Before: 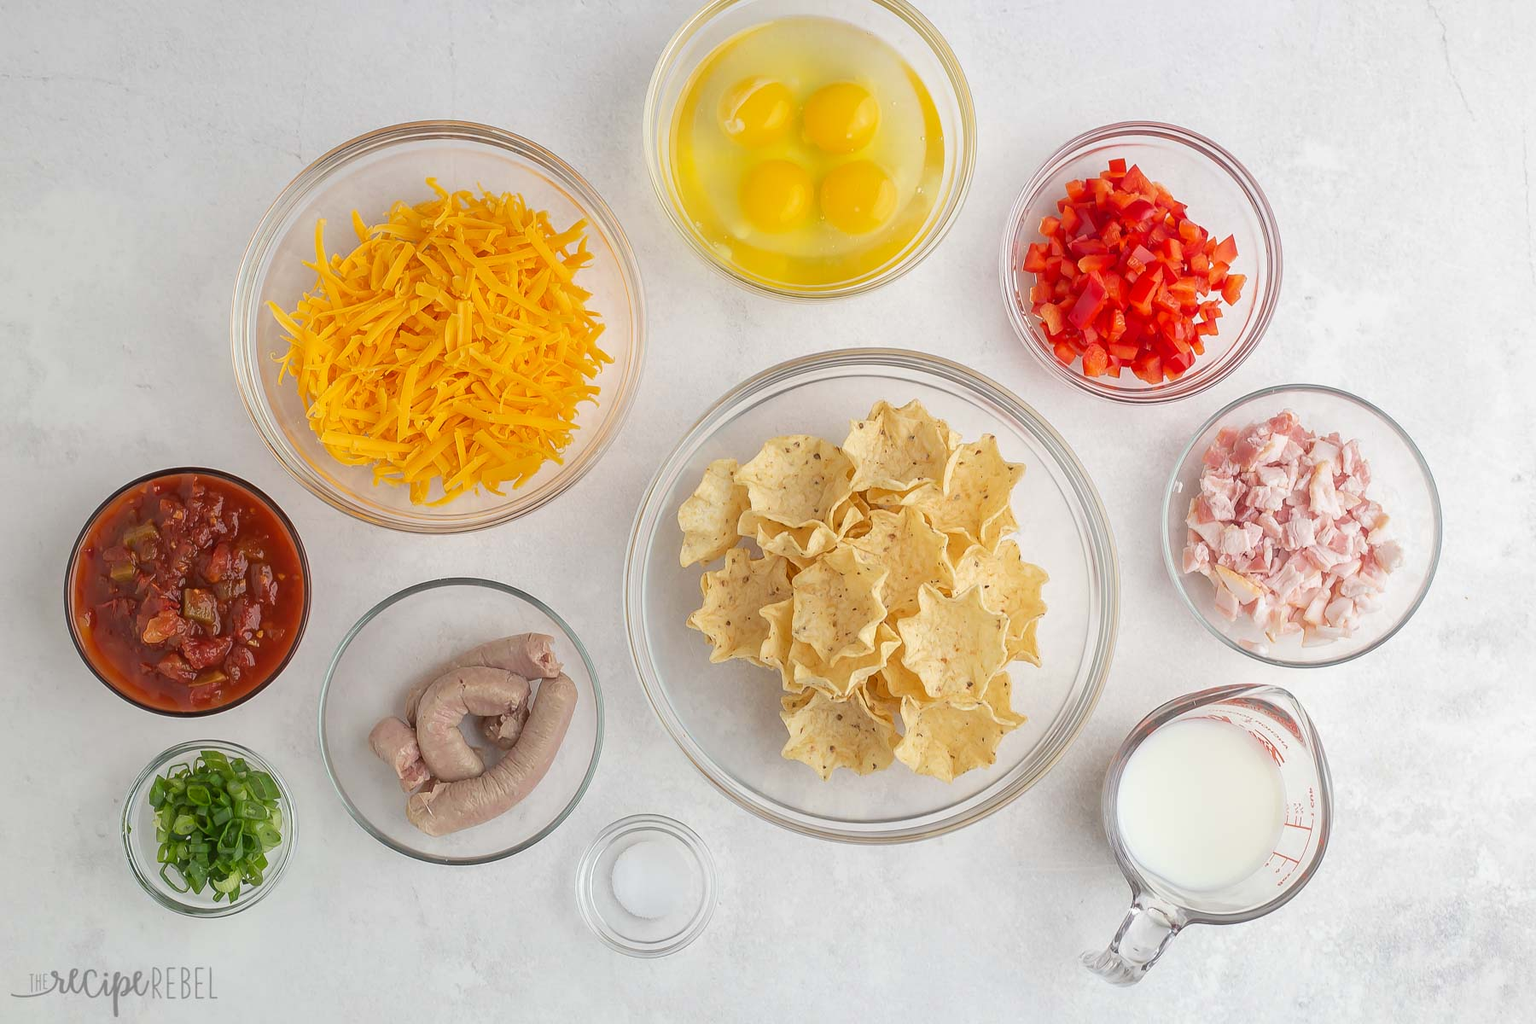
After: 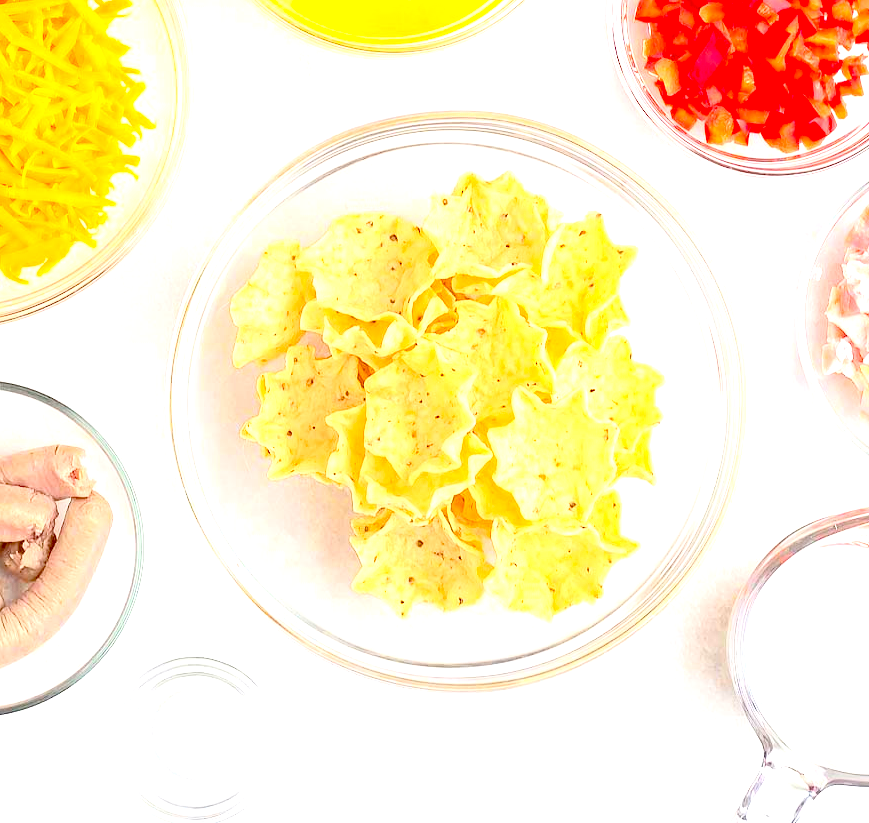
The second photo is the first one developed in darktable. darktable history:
contrast brightness saturation: contrast 0.204, brightness 0.148, saturation 0.146
exposure: black level correction 0.009, exposure 1.429 EV, compensate highlight preservation false
crop: left 31.342%, top 24.789%, right 20.345%, bottom 6.62%
haze removal: strength 0.294, distance 0.243, adaptive false
